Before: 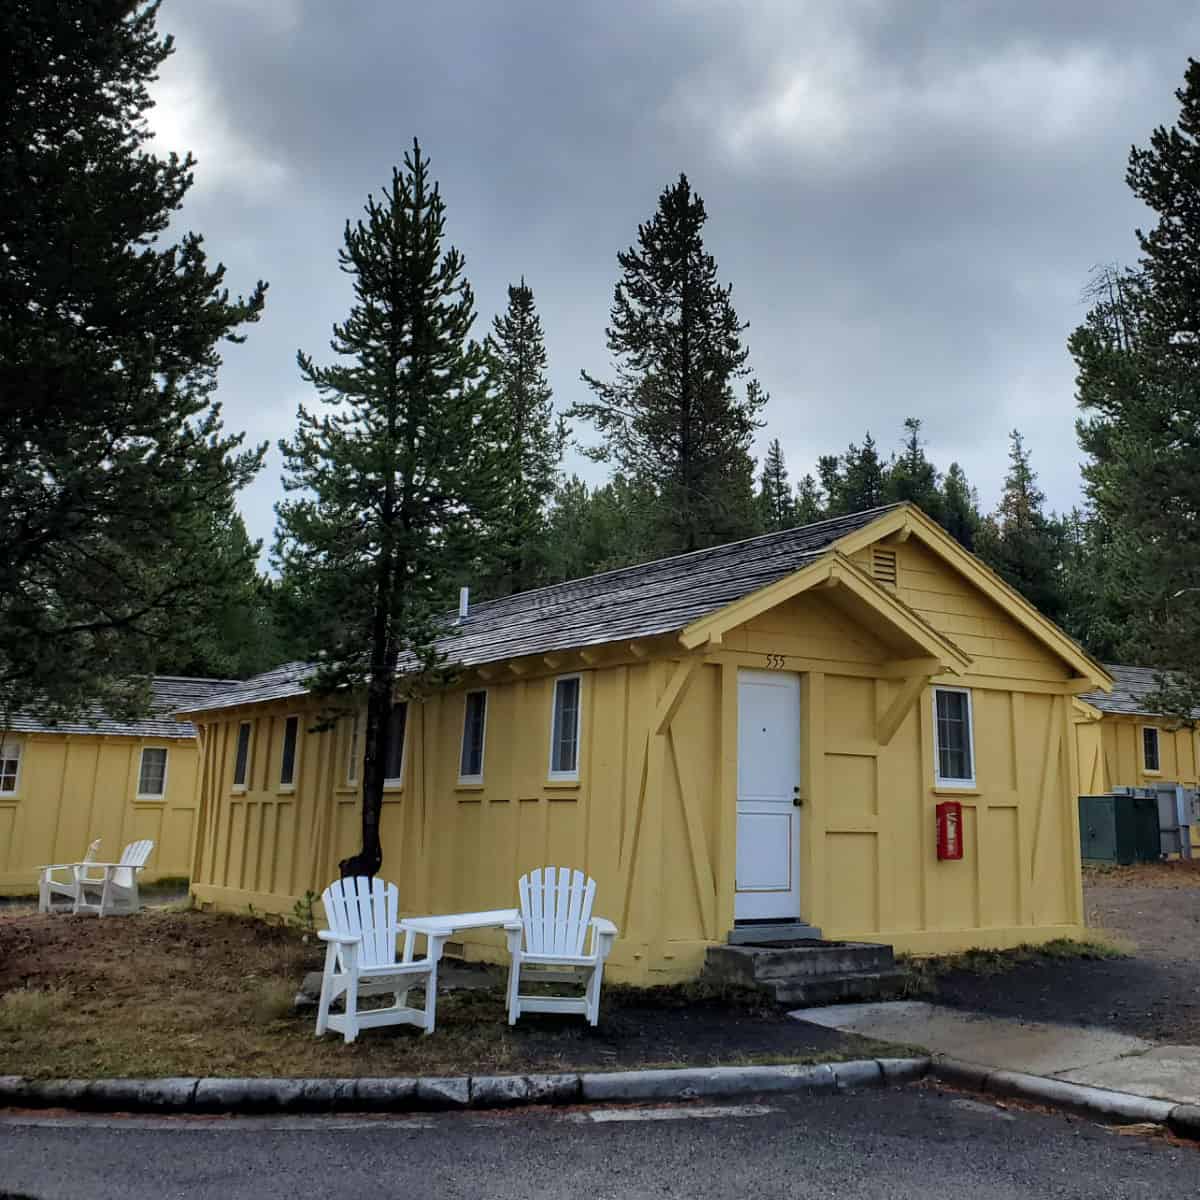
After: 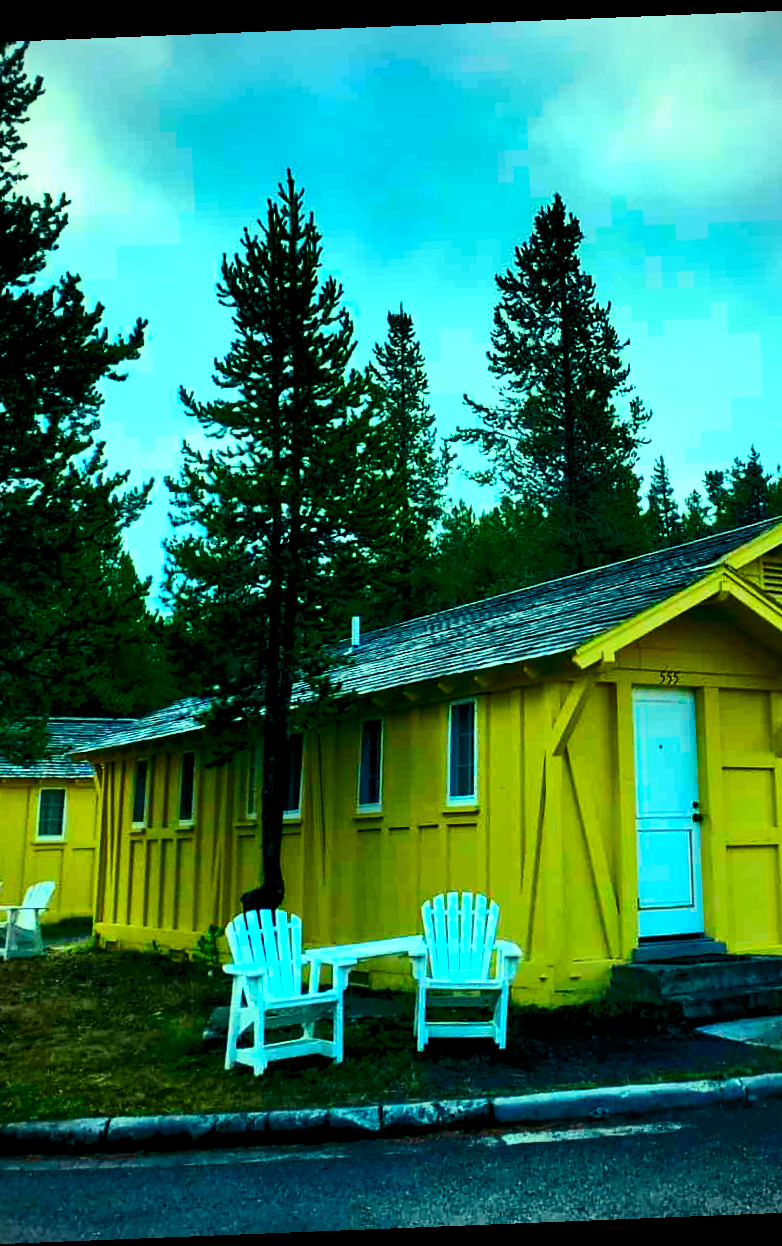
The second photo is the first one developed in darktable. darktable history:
crop: left 10.644%, right 26.528%
rotate and perspective: rotation -2.29°, automatic cropping off
color balance rgb: shadows lift › luminance -7.7%, shadows lift › chroma 2.13%, shadows lift › hue 165.27°, power › luminance -7.77%, power › chroma 1.1%, power › hue 215.88°, highlights gain › luminance 15.15%, highlights gain › chroma 7%, highlights gain › hue 125.57°, global offset › luminance -0.33%, global offset › chroma 0.11%, global offset › hue 165.27°, perceptual saturation grading › global saturation 24.42%, perceptual saturation grading › highlights -24.42%, perceptual saturation grading › mid-tones 24.42%, perceptual saturation grading › shadows 40%, perceptual brilliance grading › global brilliance -5%, perceptual brilliance grading › highlights 24.42%, perceptual brilliance grading › mid-tones 7%, perceptual brilliance grading › shadows -5%
contrast brightness saturation: contrast 0.26, brightness 0.02, saturation 0.87
tone equalizer: on, module defaults
vignetting: on, module defaults
